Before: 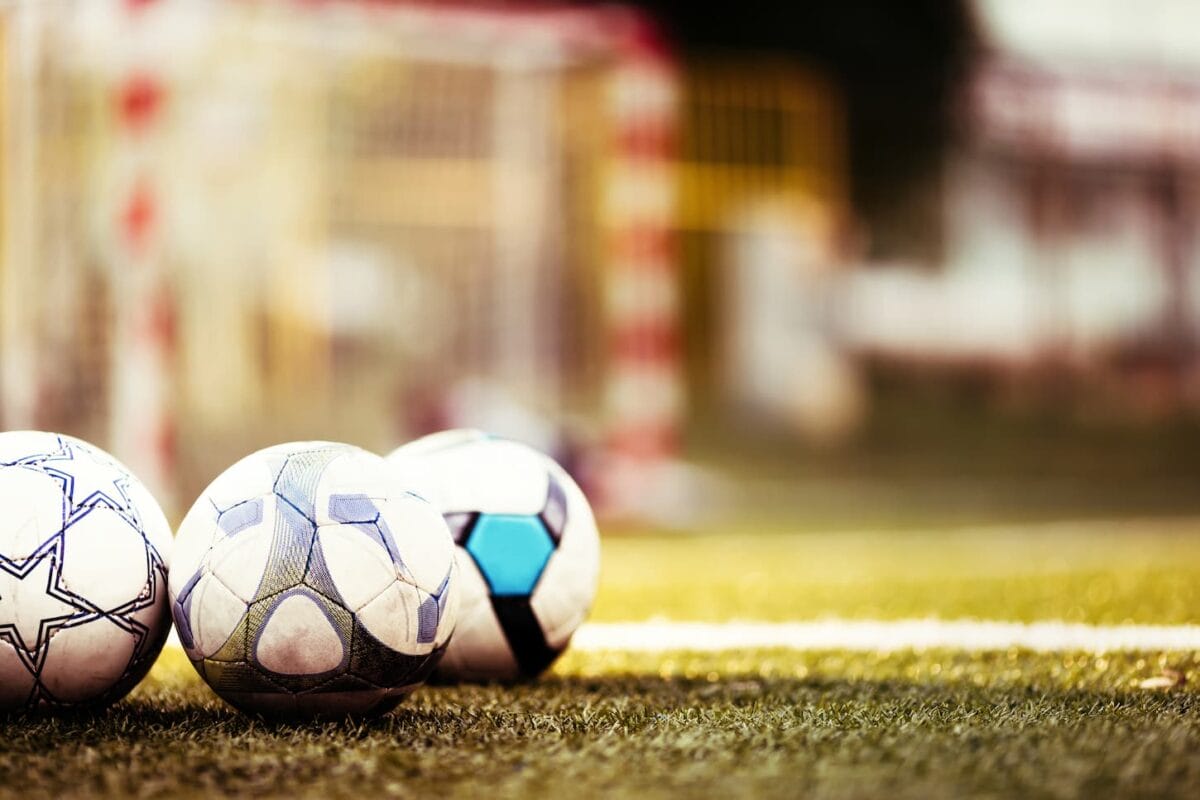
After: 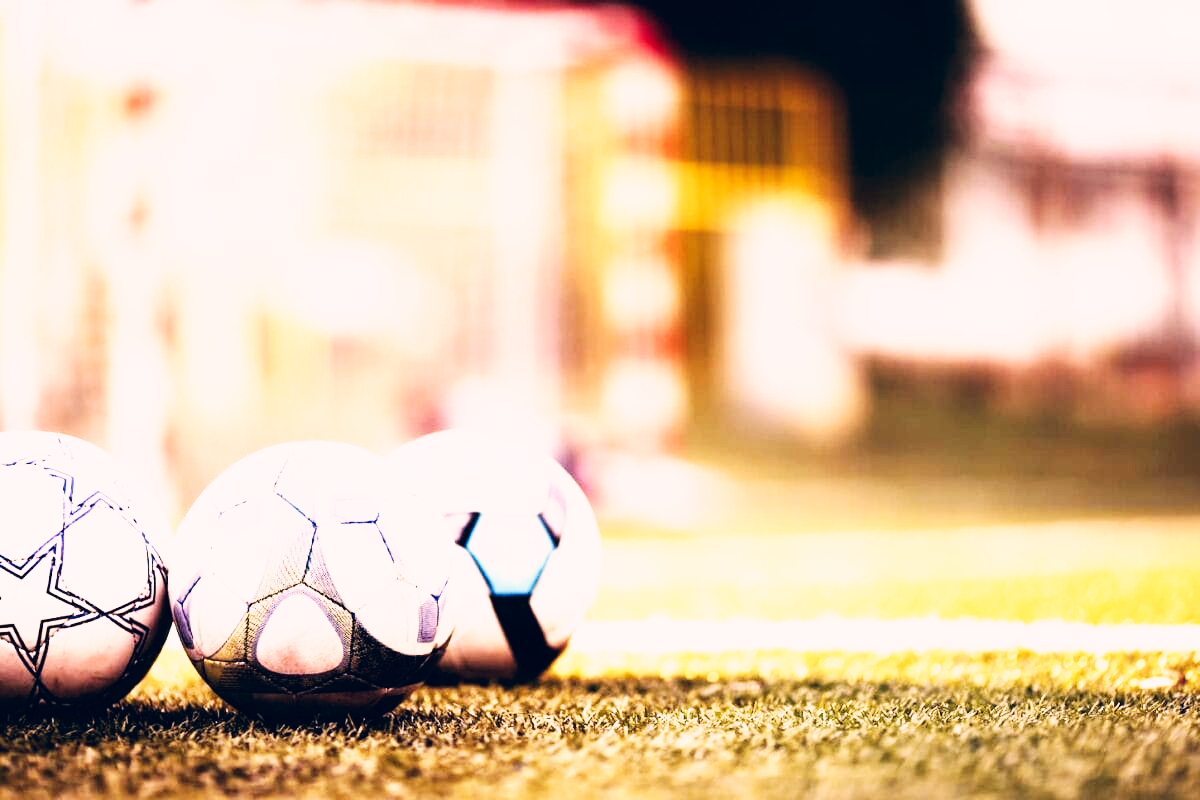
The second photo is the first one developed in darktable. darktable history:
color correction: highlights a* 14.46, highlights b* 5.85, shadows a* -5.53, shadows b* -15.24, saturation 0.85
base curve: curves: ch0 [(0, 0) (0.007, 0.004) (0.027, 0.03) (0.046, 0.07) (0.207, 0.54) (0.442, 0.872) (0.673, 0.972) (1, 1)], preserve colors none
tone equalizer: on, module defaults
exposure: black level correction 0, exposure 0.5 EV, compensate exposure bias true, compensate highlight preservation false
